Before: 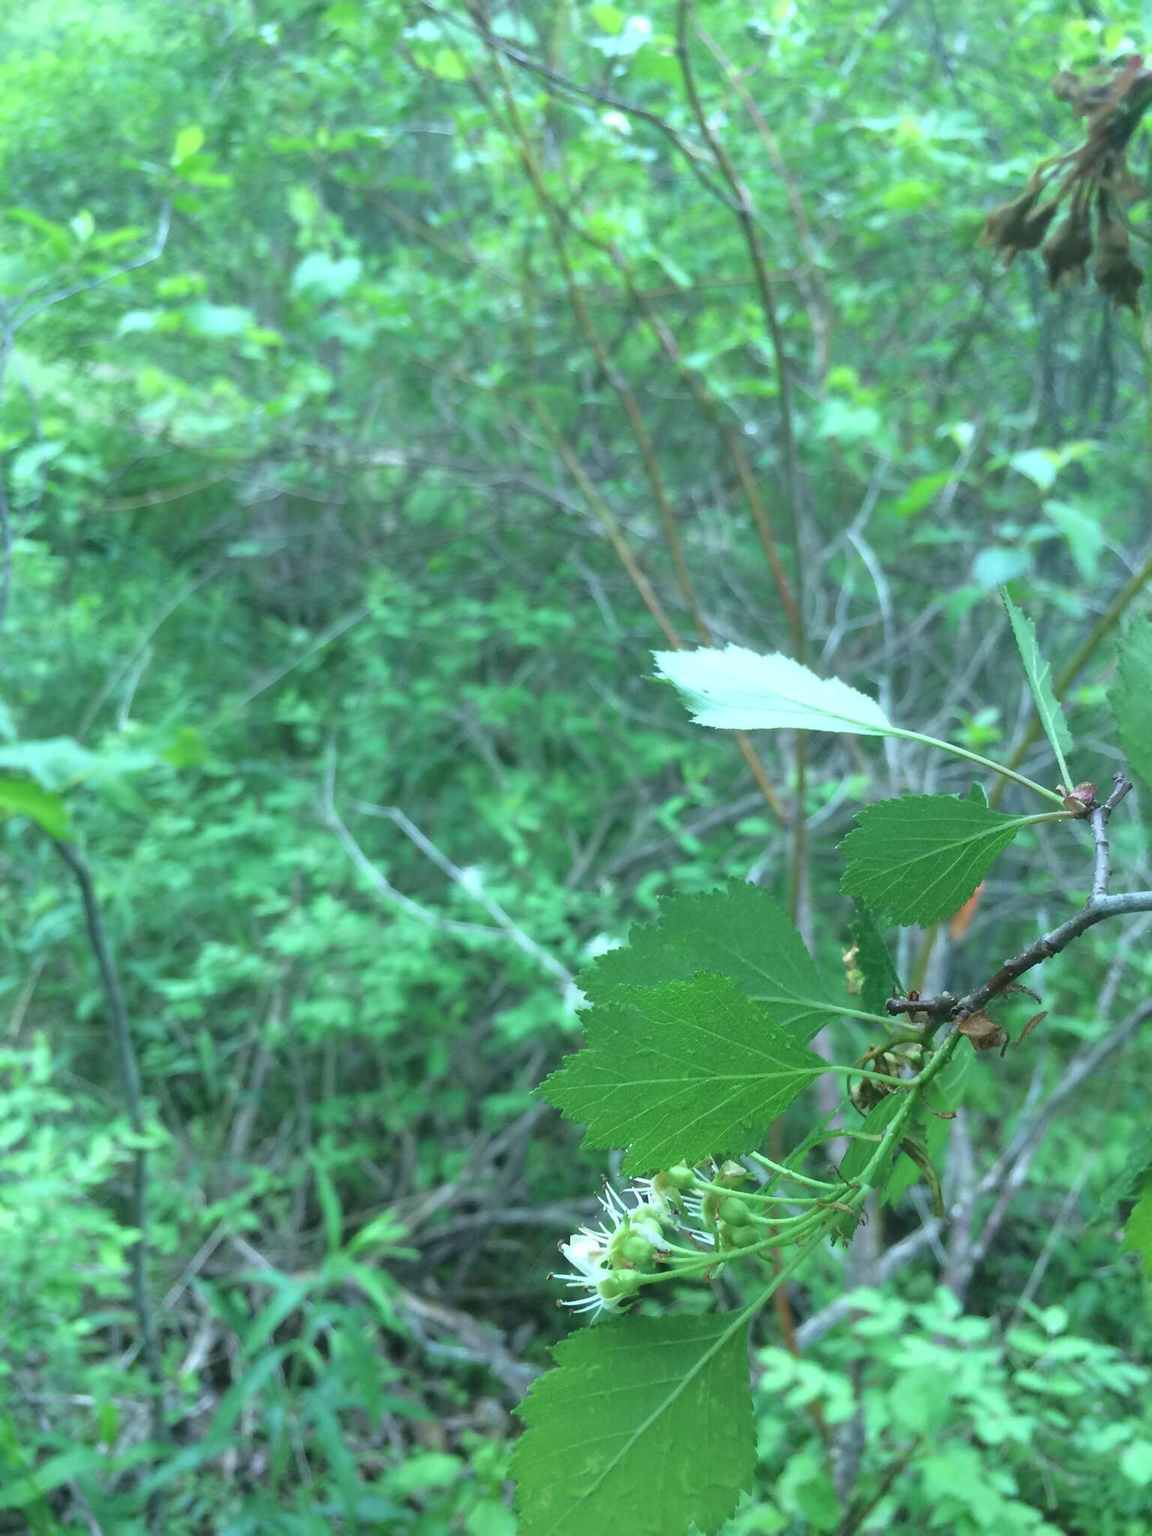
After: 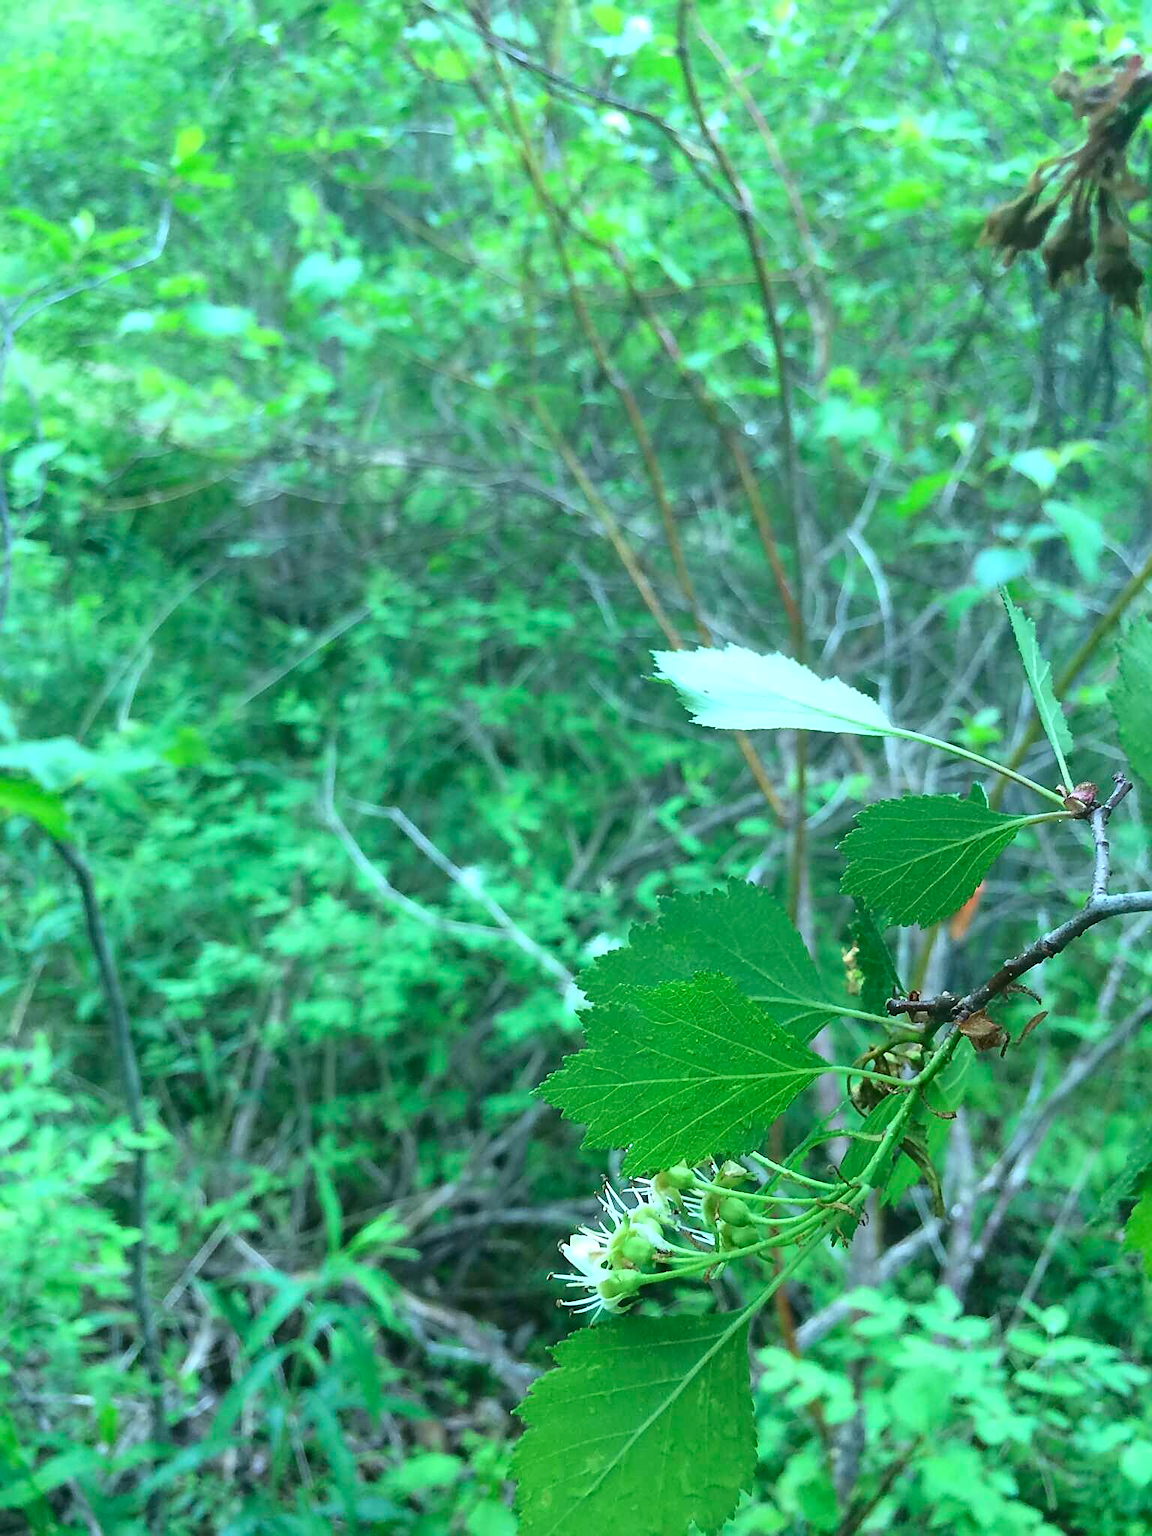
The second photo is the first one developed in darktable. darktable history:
contrast brightness saturation: contrast 0.178, saturation 0.299
sharpen: amount 0.748
